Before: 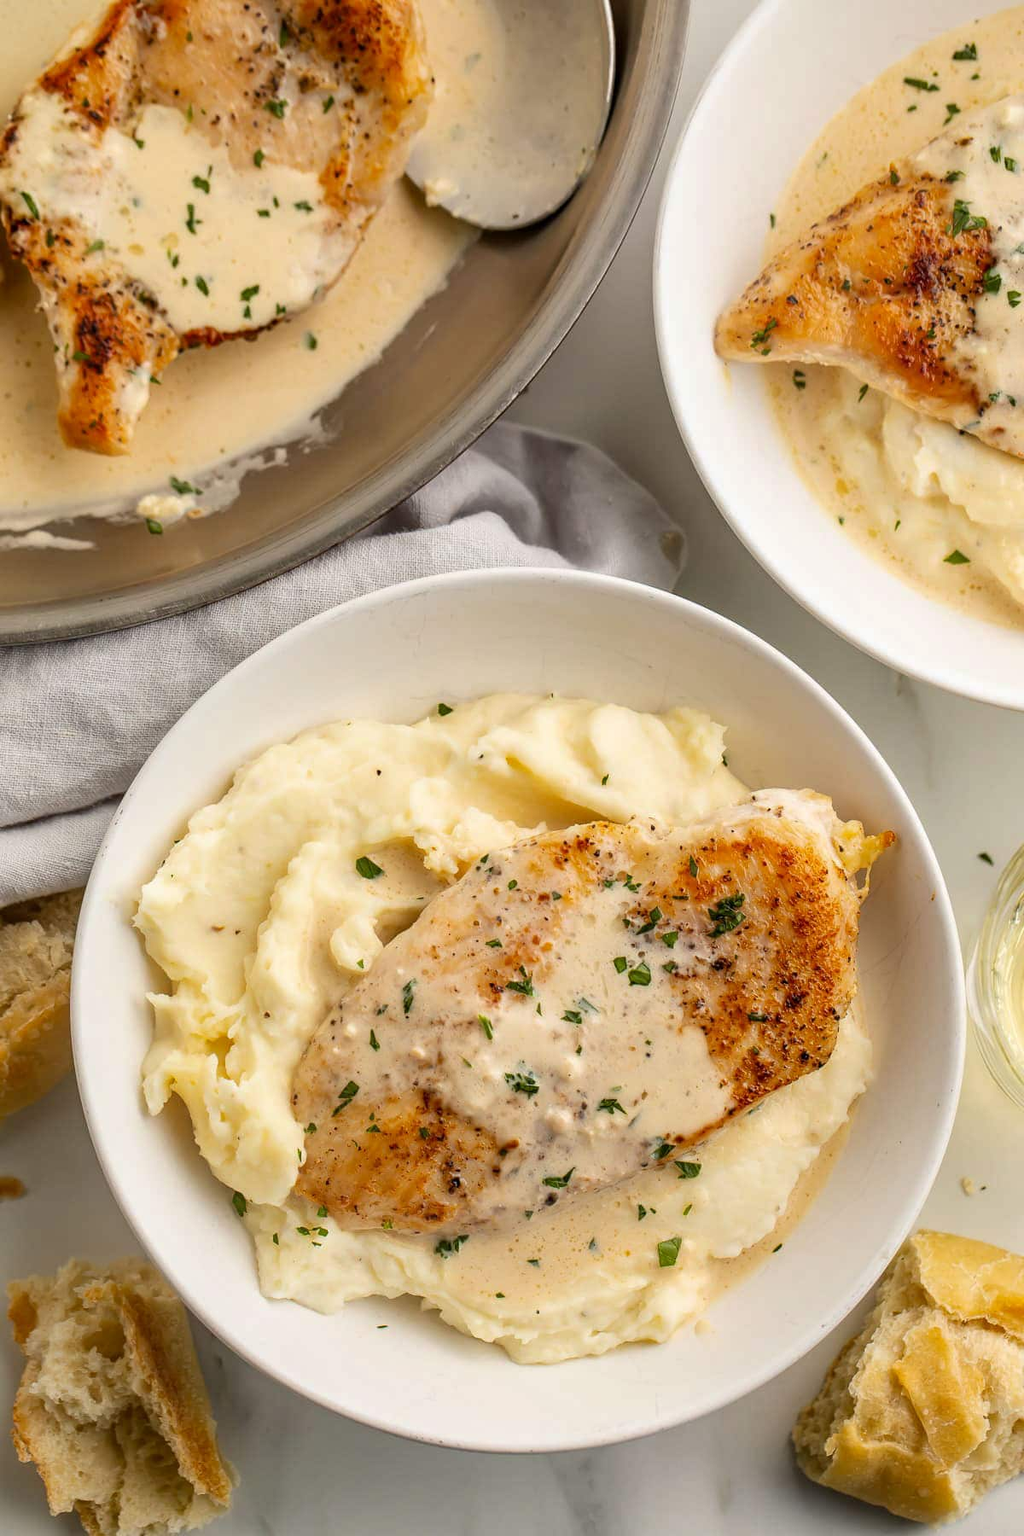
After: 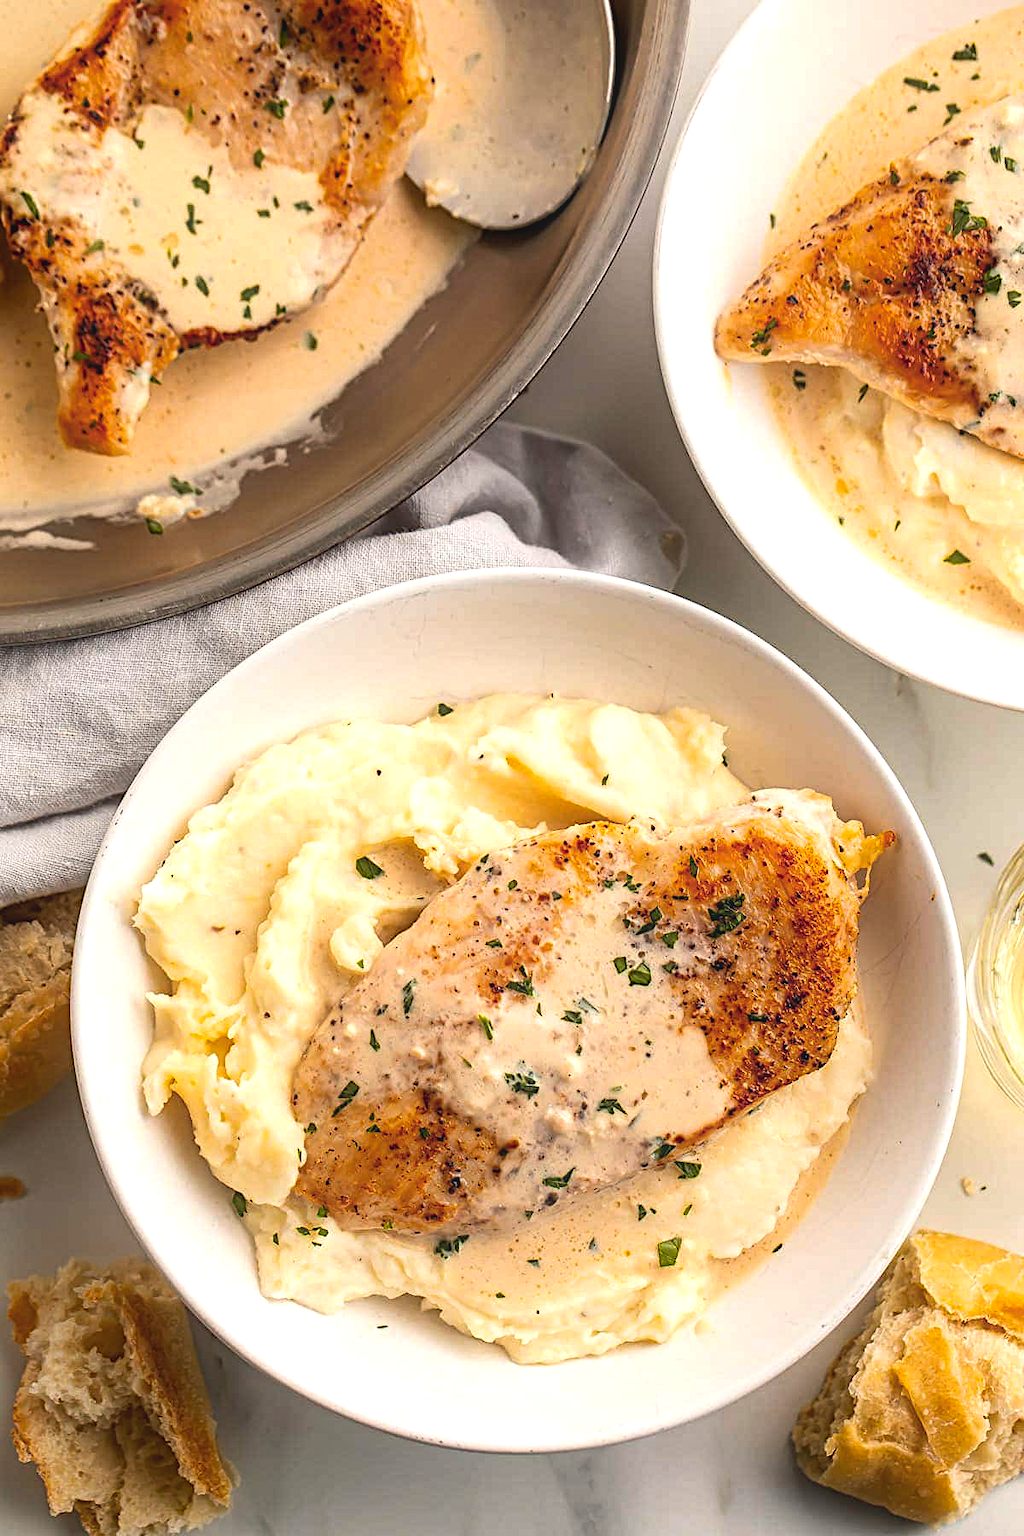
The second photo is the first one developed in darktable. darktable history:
contrast equalizer "soft": y [[0.439, 0.44, 0.442, 0.457, 0.493, 0.498], [0.5 ×6], [0.5 ×6], [0 ×6], [0 ×6]]
diffuse or sharpen "_builtin_sharpen demosaicing | AA filter": edge sensitivity 1, 1st order anisotropy 100%, 2nd order anisotropy 100%, 3rd order anisotropy 100%, 4th order anisotropy 100%, 1st order speed -25%, 2nd order speed -25%, 3rd order speed -25%, 4th order speed -25%
diffuse or sharpen "diffusion": radius span 77, 1st order speed 50%, 2nd order speed 50%, 3rd order speed 50%, 4th order speed 50% | blend: blend mode normal, opacity 25%; mask: uniform (no mask)
haze removal: strength -0.1, adaptive false
rgb primaries "nice": tint hue -2.48°, red hue -0.024, green purity 1.08, blue hue -0.112, blue purity 1.17
color balance rgb: perceptual brilliance grading › highlights 14.29%, perceptual brilliance grading › mid-tones -5.92%, perceptual brilliance grading › shadows -26.83%, global vibrance 31.18%
